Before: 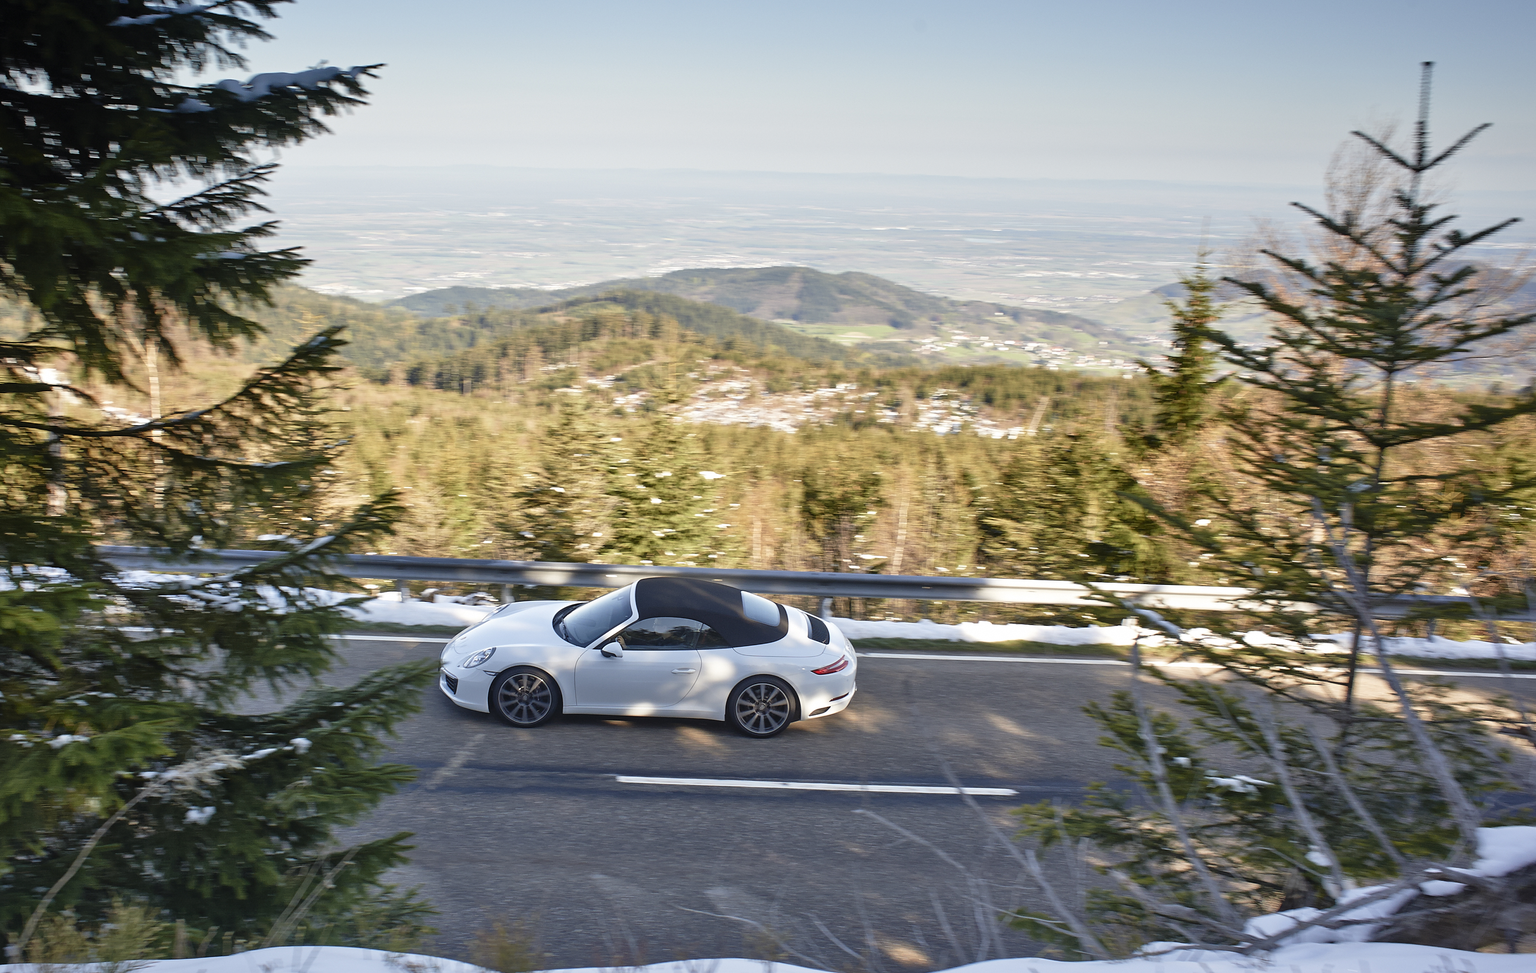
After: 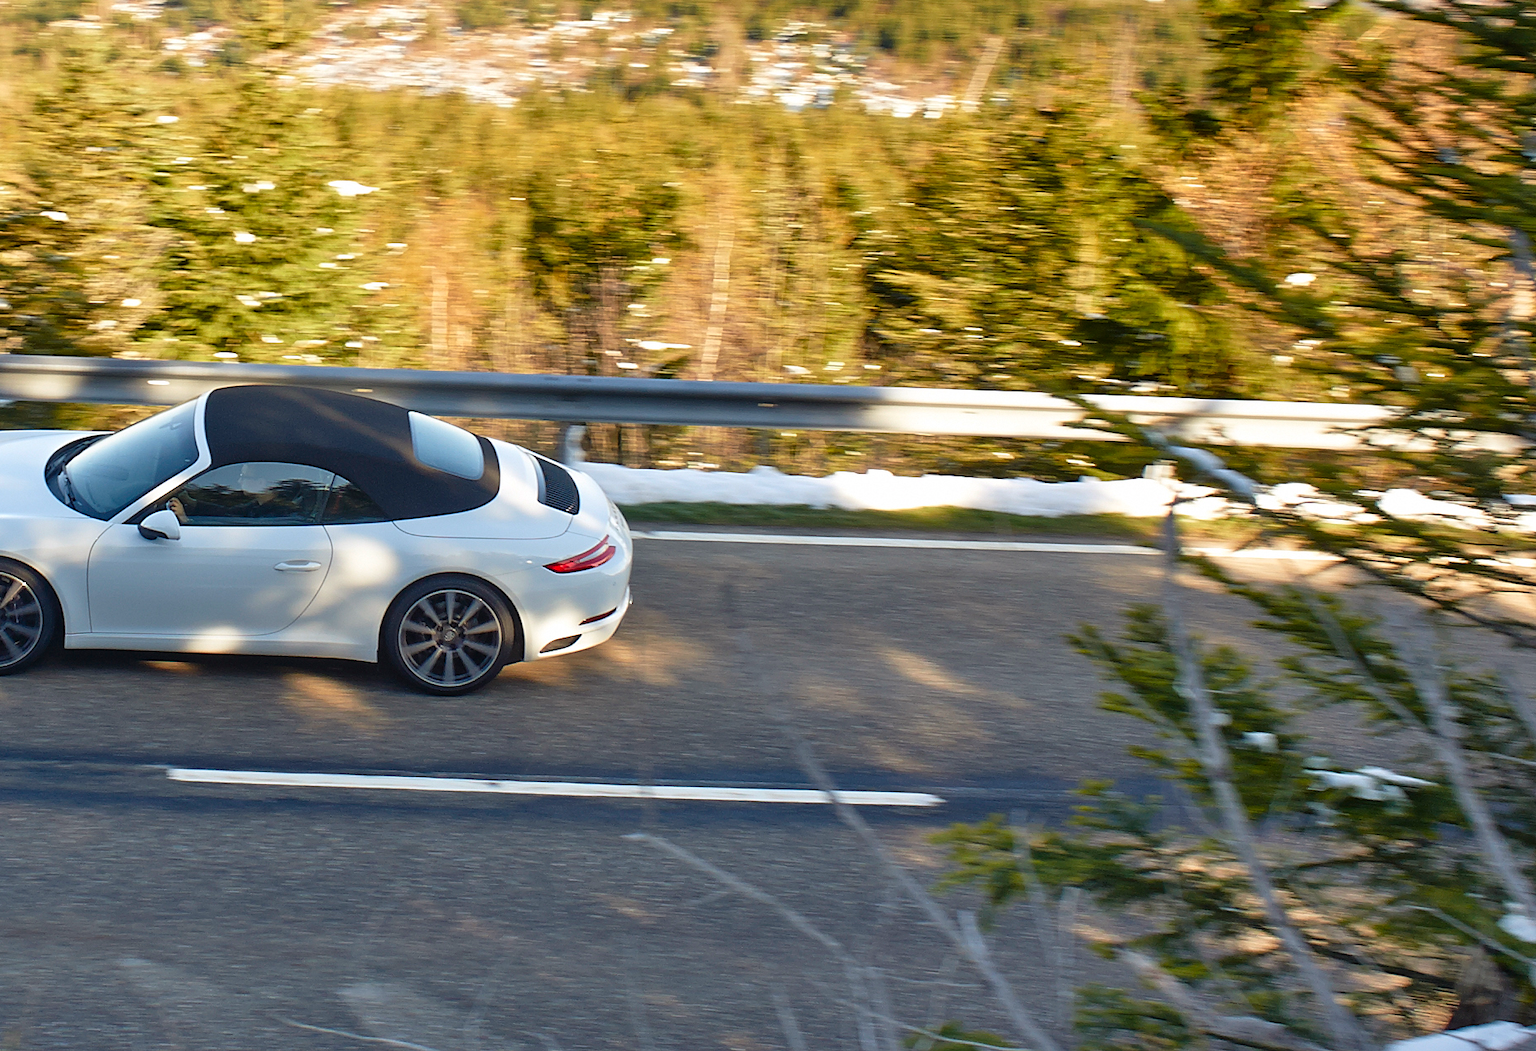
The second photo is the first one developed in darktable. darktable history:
rgb curve: curves: ch2 [(0, 0) (0.567, 0.512) (1, 1)], mode RGB, independent channels
crop: left 34.479%, top 38.822%, right 13.718%, bottom 5.172%
color balance rgb: perceptual saturation grading › global saturation 20%, global vibrance 20%
